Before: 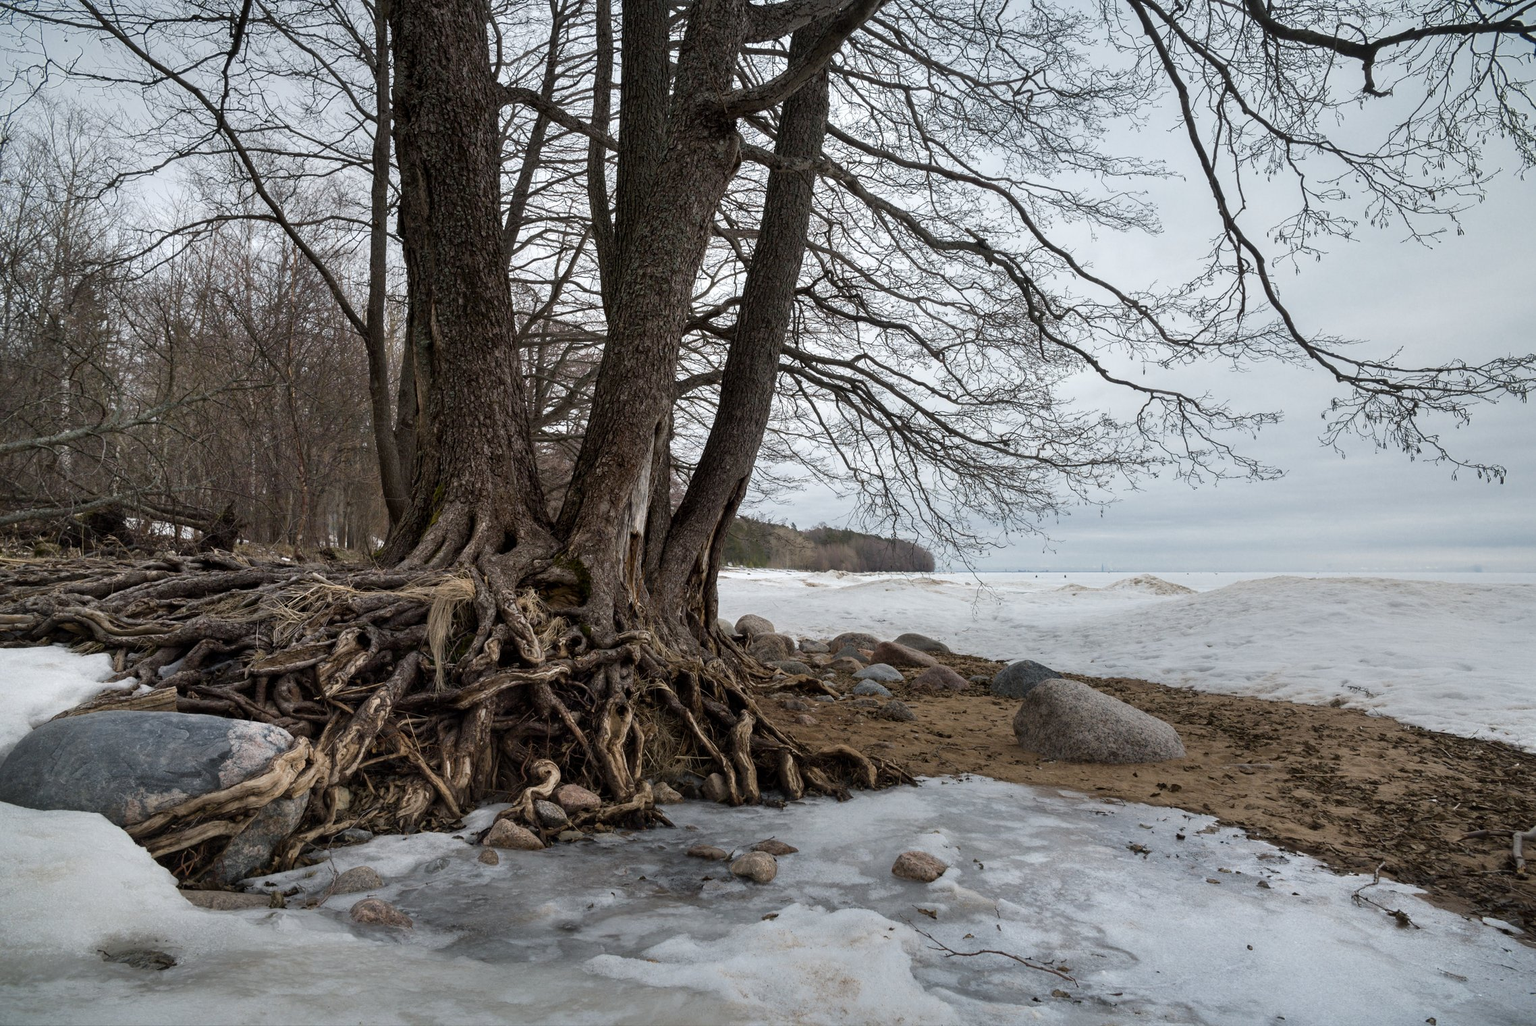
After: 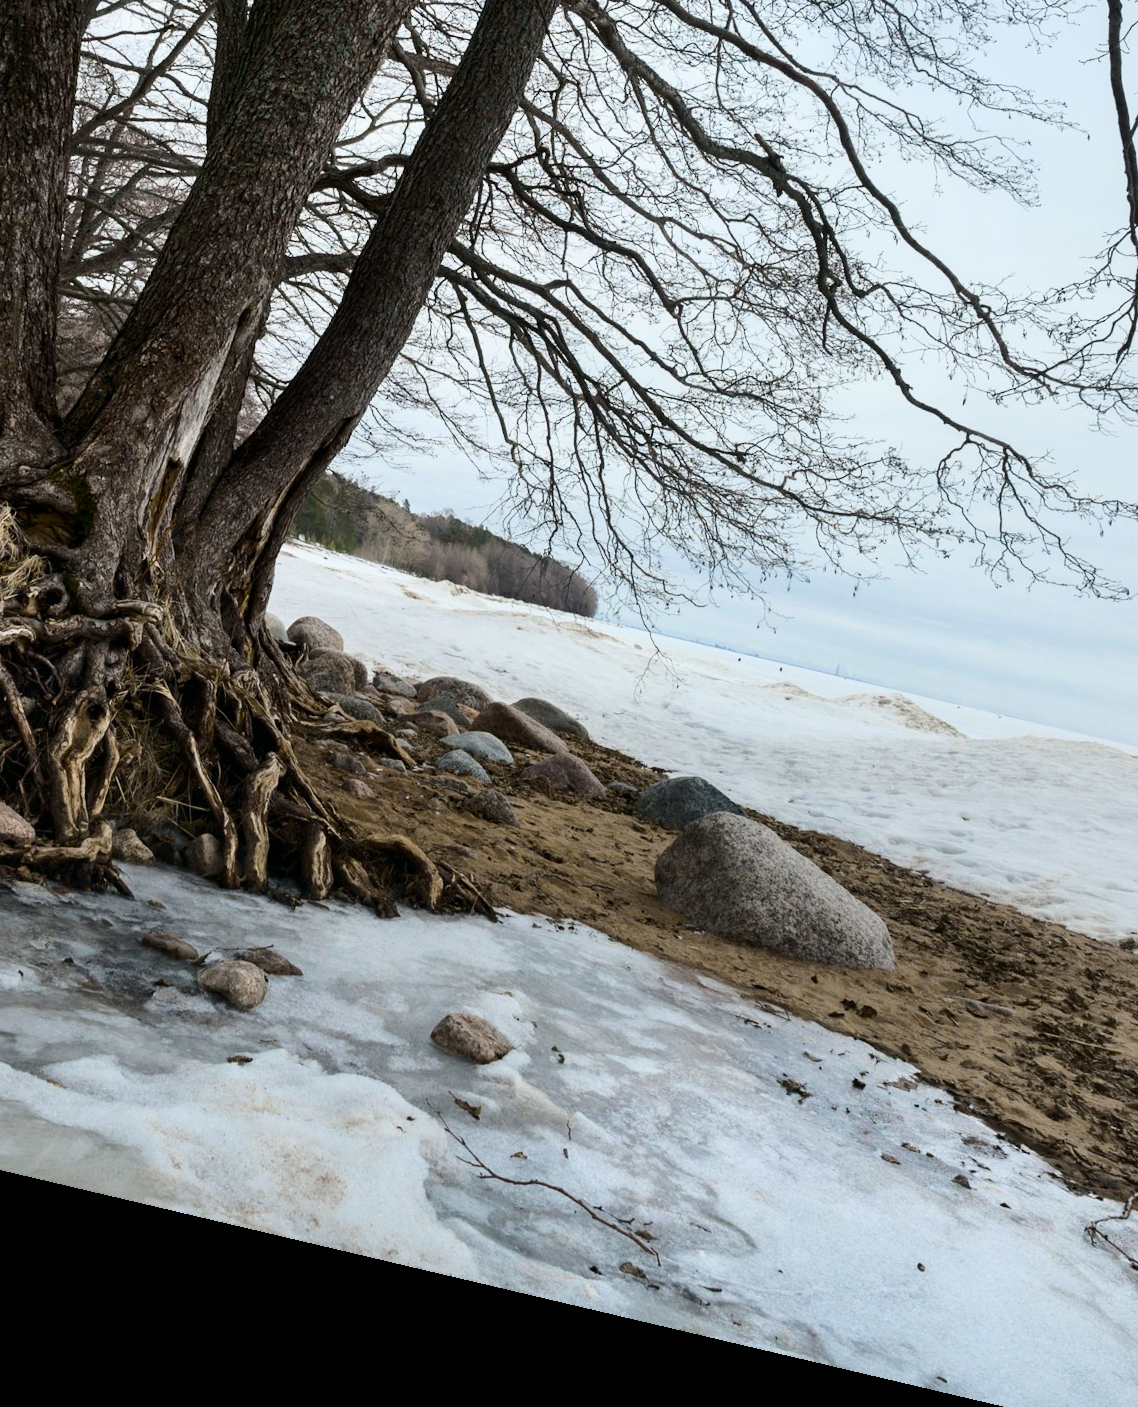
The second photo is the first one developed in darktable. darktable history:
crop: left 35.432%, top 26.233%, right 20.145%, bottom 3.432%
rotate and perspective: rotation 13.27°, automatic cropping off
tone curve: curves: ch0 [(0, 0) (0.114, 0.083) (0.303, 0.285) (0.447, 0.51) (0.602, 0.697) (0.772, 0.866) (0.999, 0.978)]; ch1 [(0, 0) (0.389, 0.352) (0.458, 0.433) (0.486, 0.474) (0.509, 0.505) (0.535, 0.528) (0.57, 0.579) (0.696, 0.706) (1, 1)]; ch2 [(0, 0) (0.369, 0.388) (0.449, 0.431) (0.501, 0.5) (0.528, 0.527) (0.589, 0.608) (0.697, 0.721) (1, 1)], color space Lab, independent channels, preserve colors none
